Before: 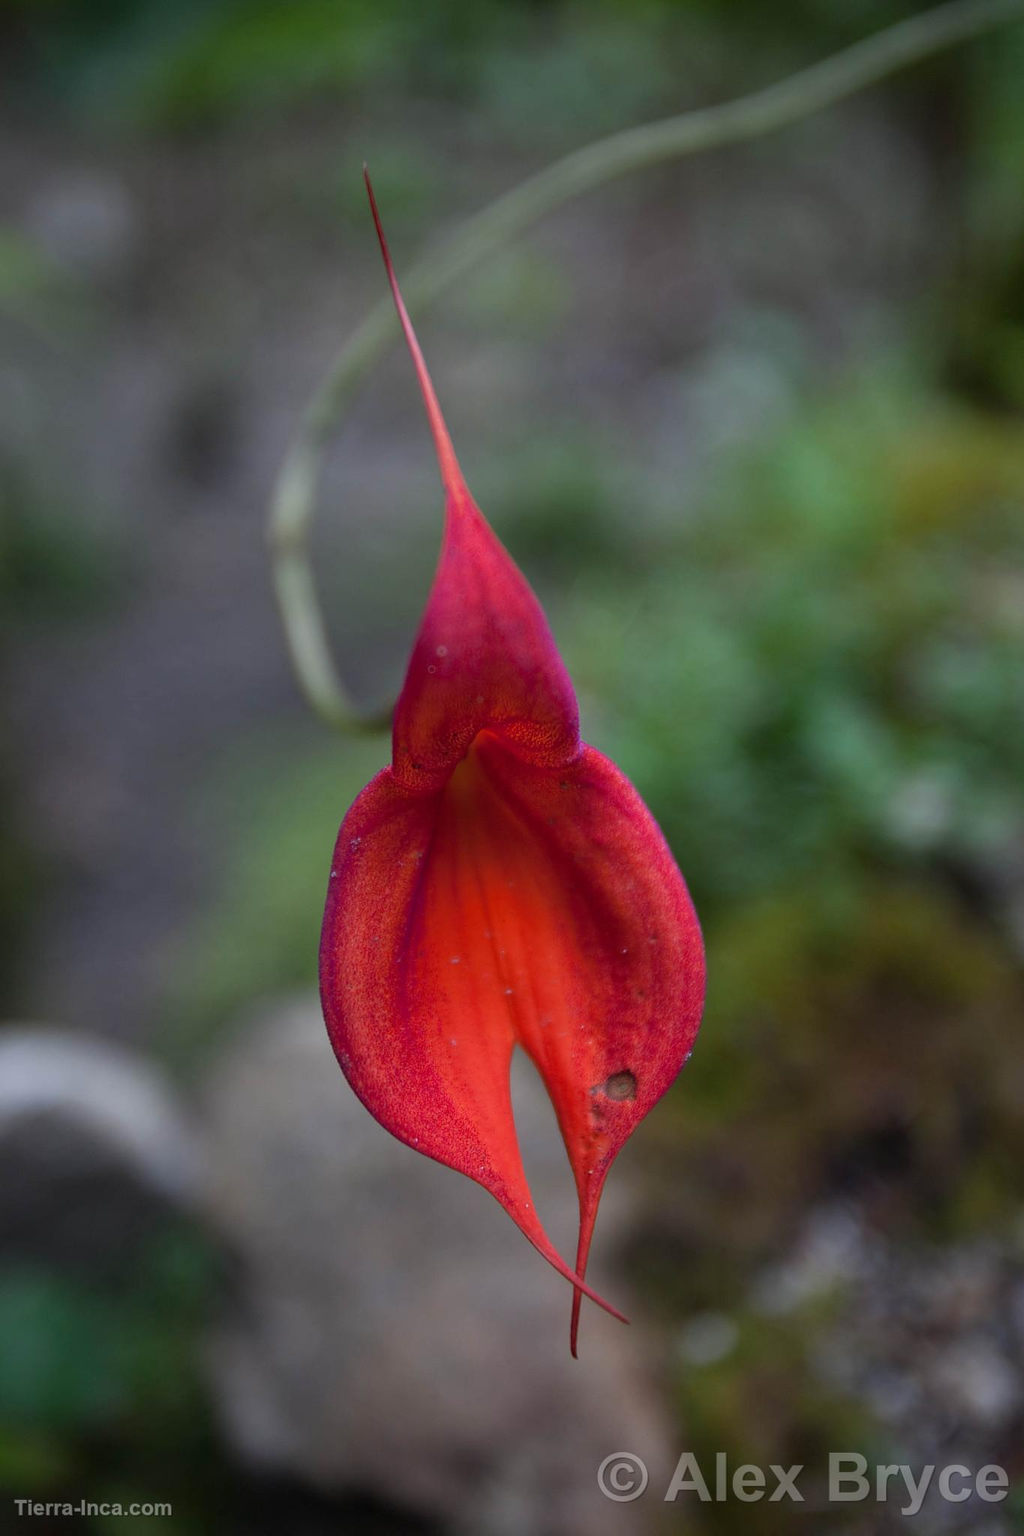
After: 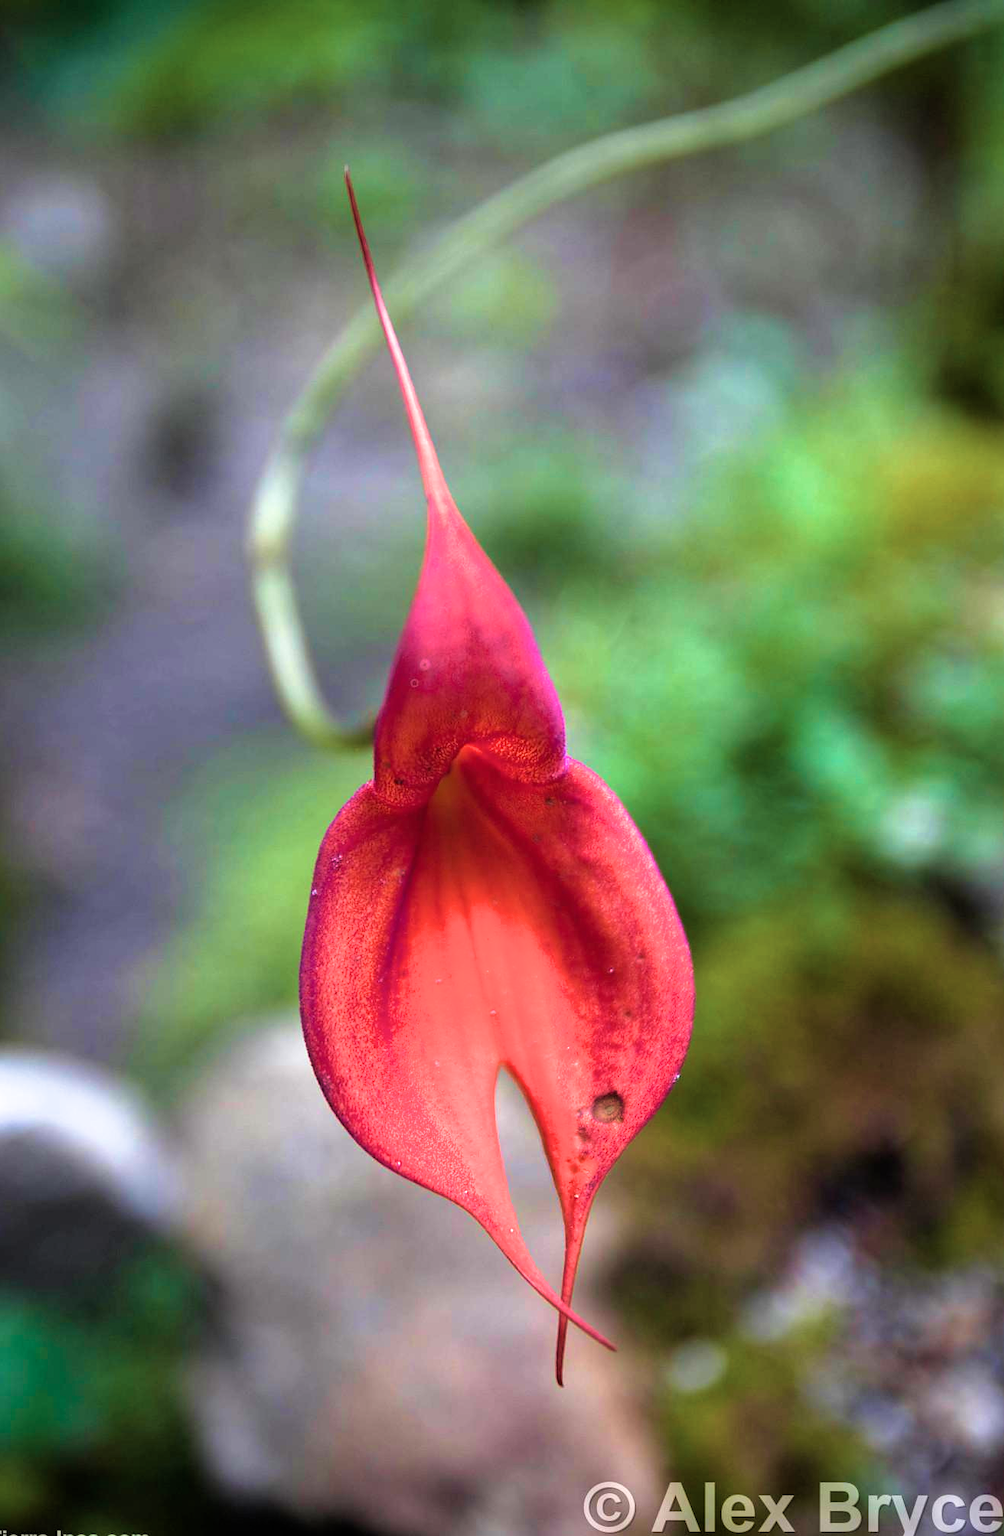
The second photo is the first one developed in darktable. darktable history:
sharpen: radius 2.93, amount 0.87, threshold 47.169
velvia: strength 74.79%
exposure: black level correction 0, exposure 1.105 EV, compensate highlight preservation false
crop and rotate: left 2.499%, right 1.274%, bottom 1.993%
filmic rgb: black relative exposure -8.28 EV, white relative exposure 2.2 EV, target white luminance 99.851%, hardness 7.15, latitude 75.08%, contrast 1.314, highlights saturation mix -1.97%, shadows ↔ highlights balance 30.25%
